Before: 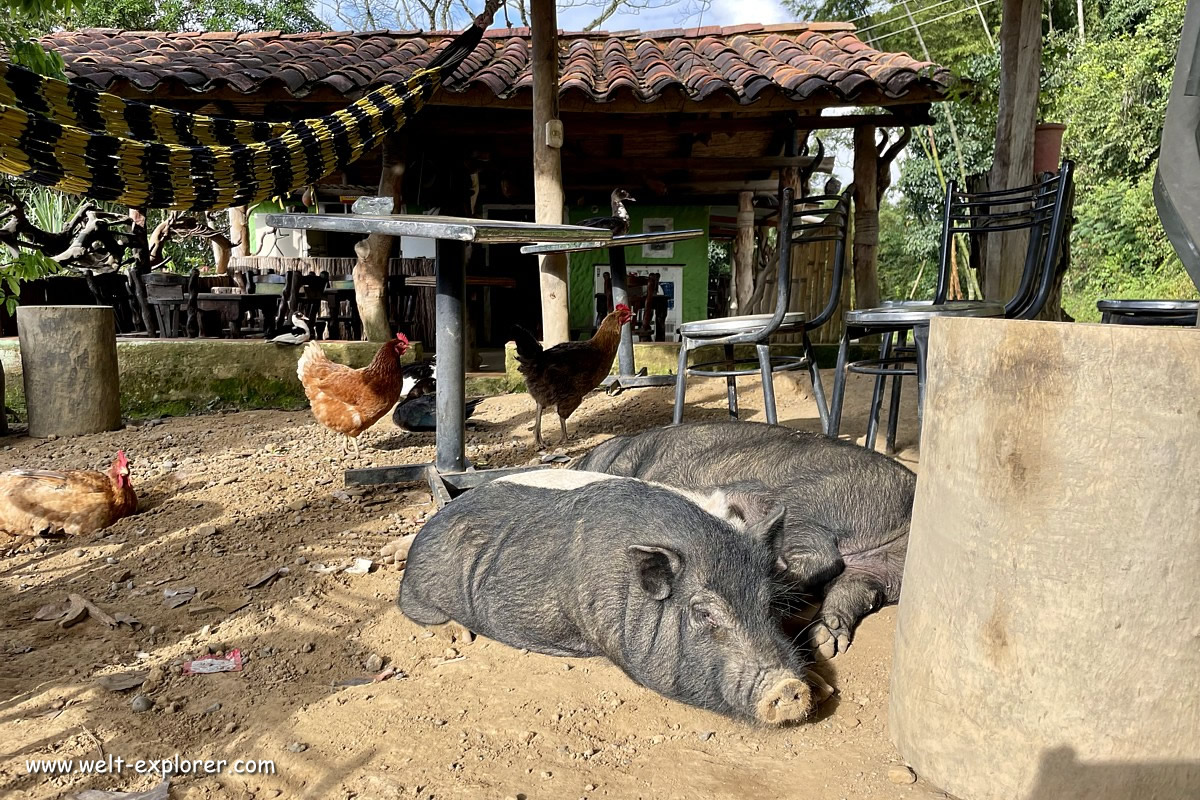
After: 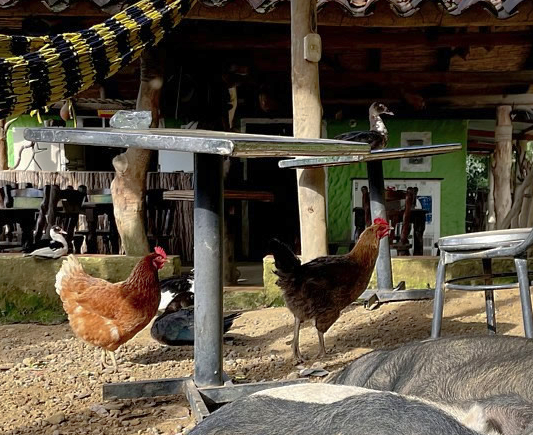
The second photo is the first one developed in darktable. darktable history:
crop: left 20.212%, top 10.831%, right 35.312%, bottom 34.731%
shadows and highlights: highlights color adjustment 55.49%
